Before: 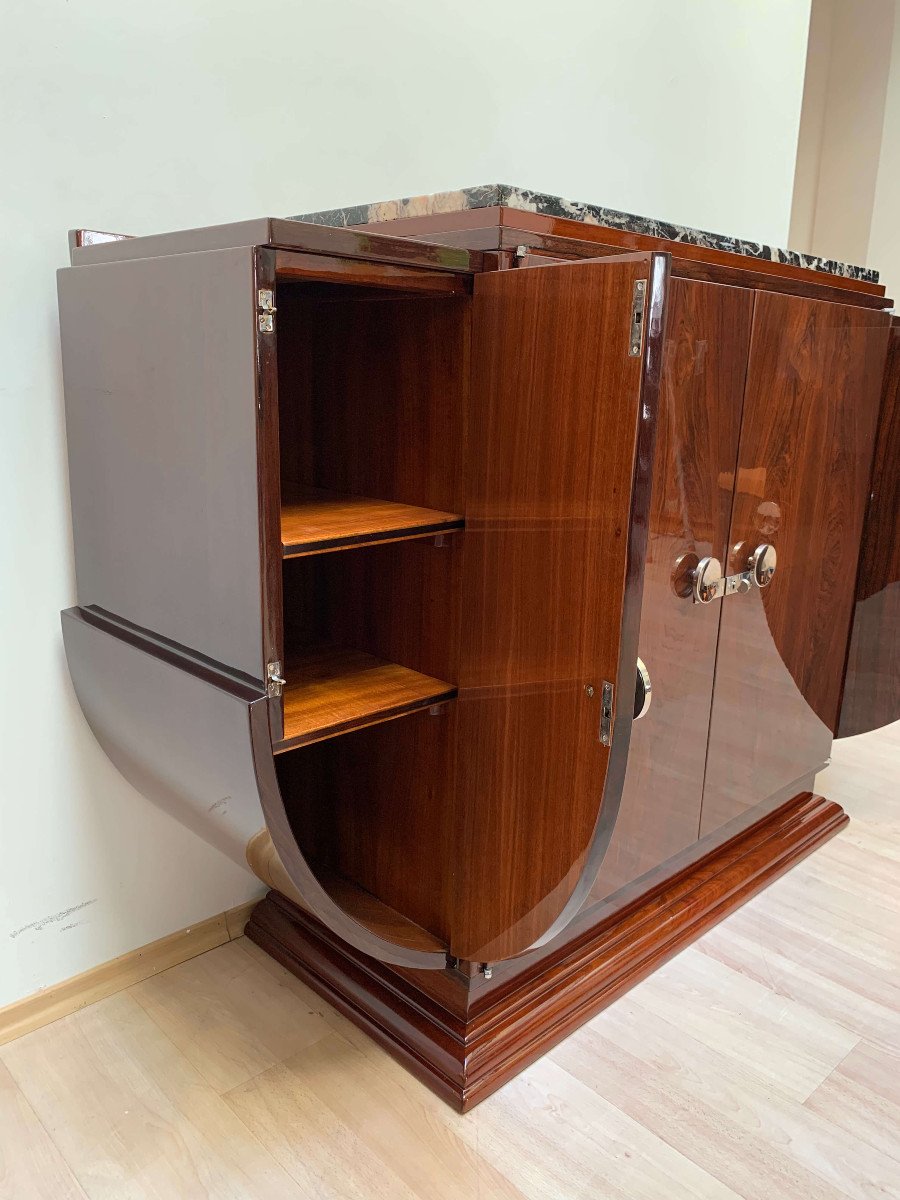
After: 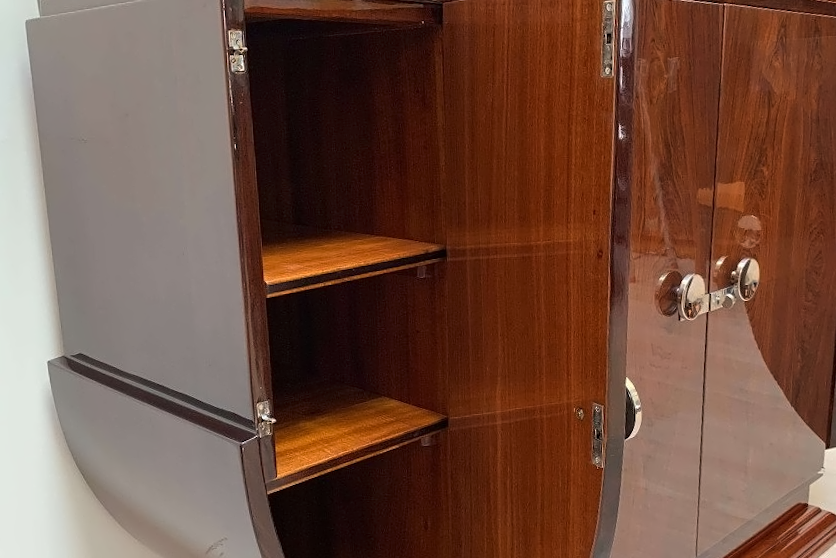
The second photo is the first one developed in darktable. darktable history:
contrast equalizer: y [[0.5 ×4, 0.524, 0.59], [0.5 ×6], [0.5 ×6], [0, 0, 0, 0.01, 0.045, 0.012], [0, 0, 0, 0.044, 0.195, 0.131]]
crop: left 1.744%, top 19.225%, right 5.069%, bottom 28.357%
rotate and perspective: rotation -3°, crop left 0.031, crop right 0.968, crop top 0.07, crop bottom 0.93
